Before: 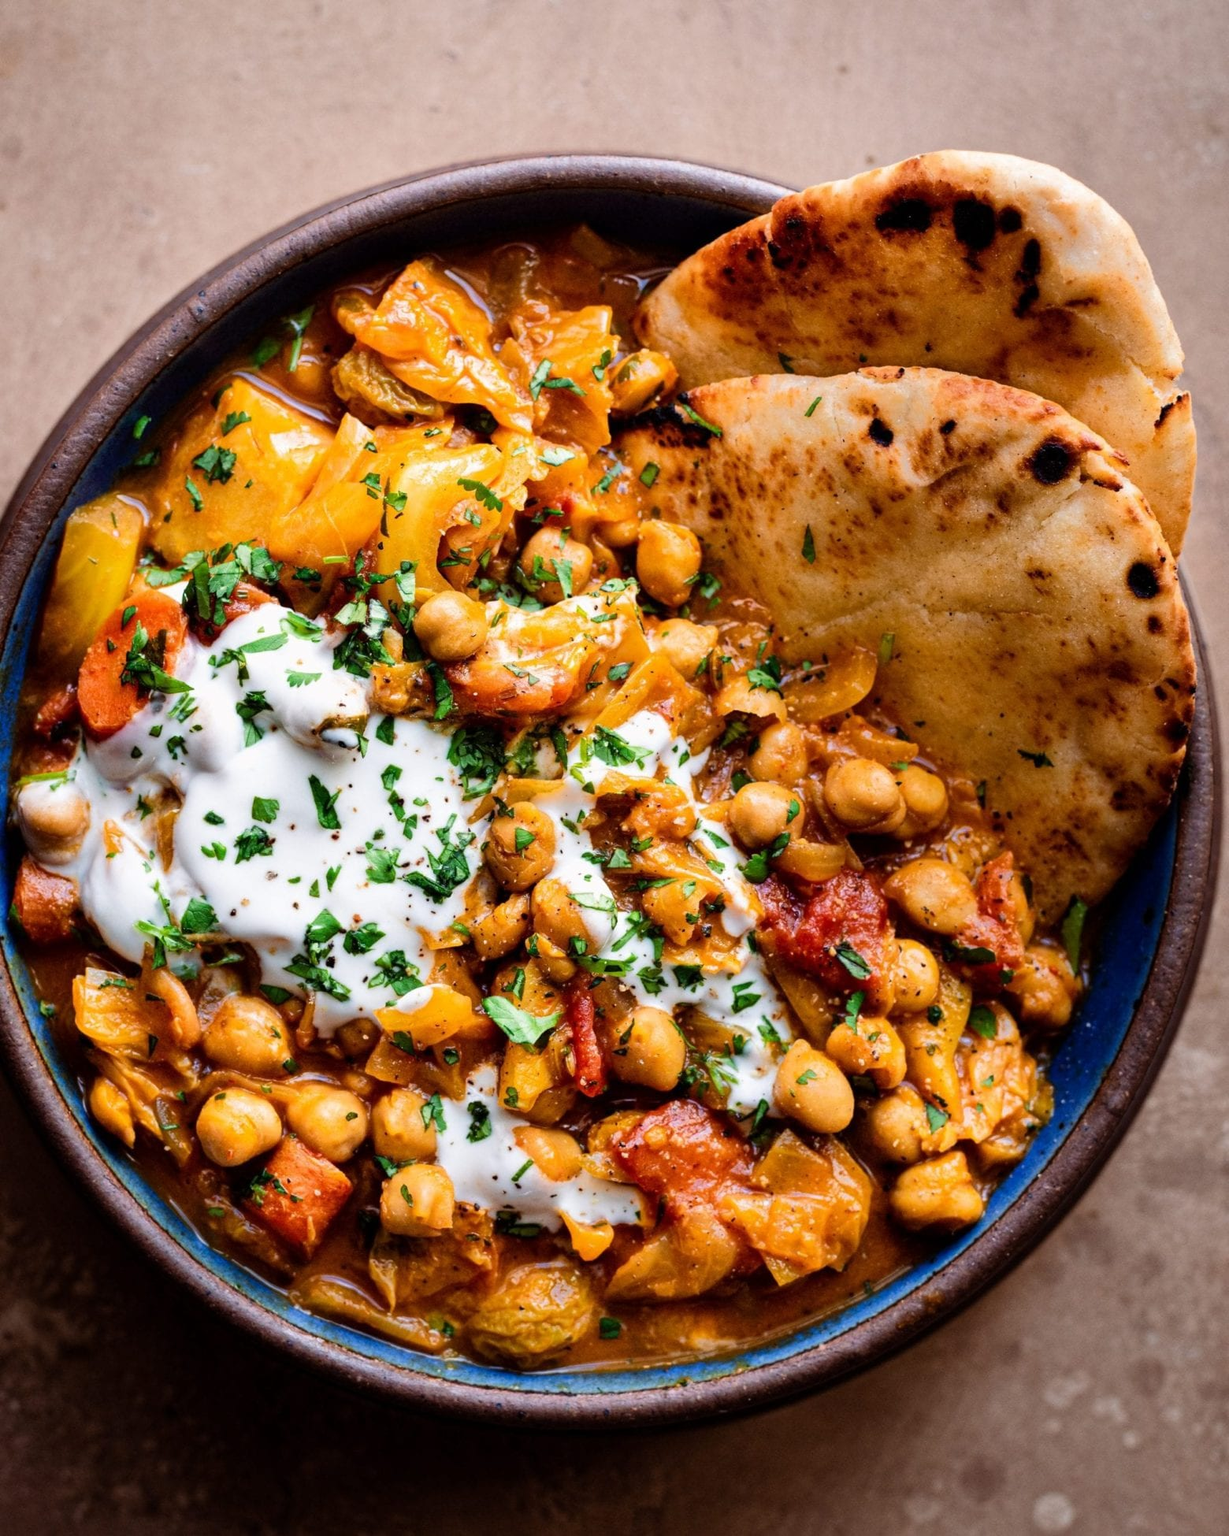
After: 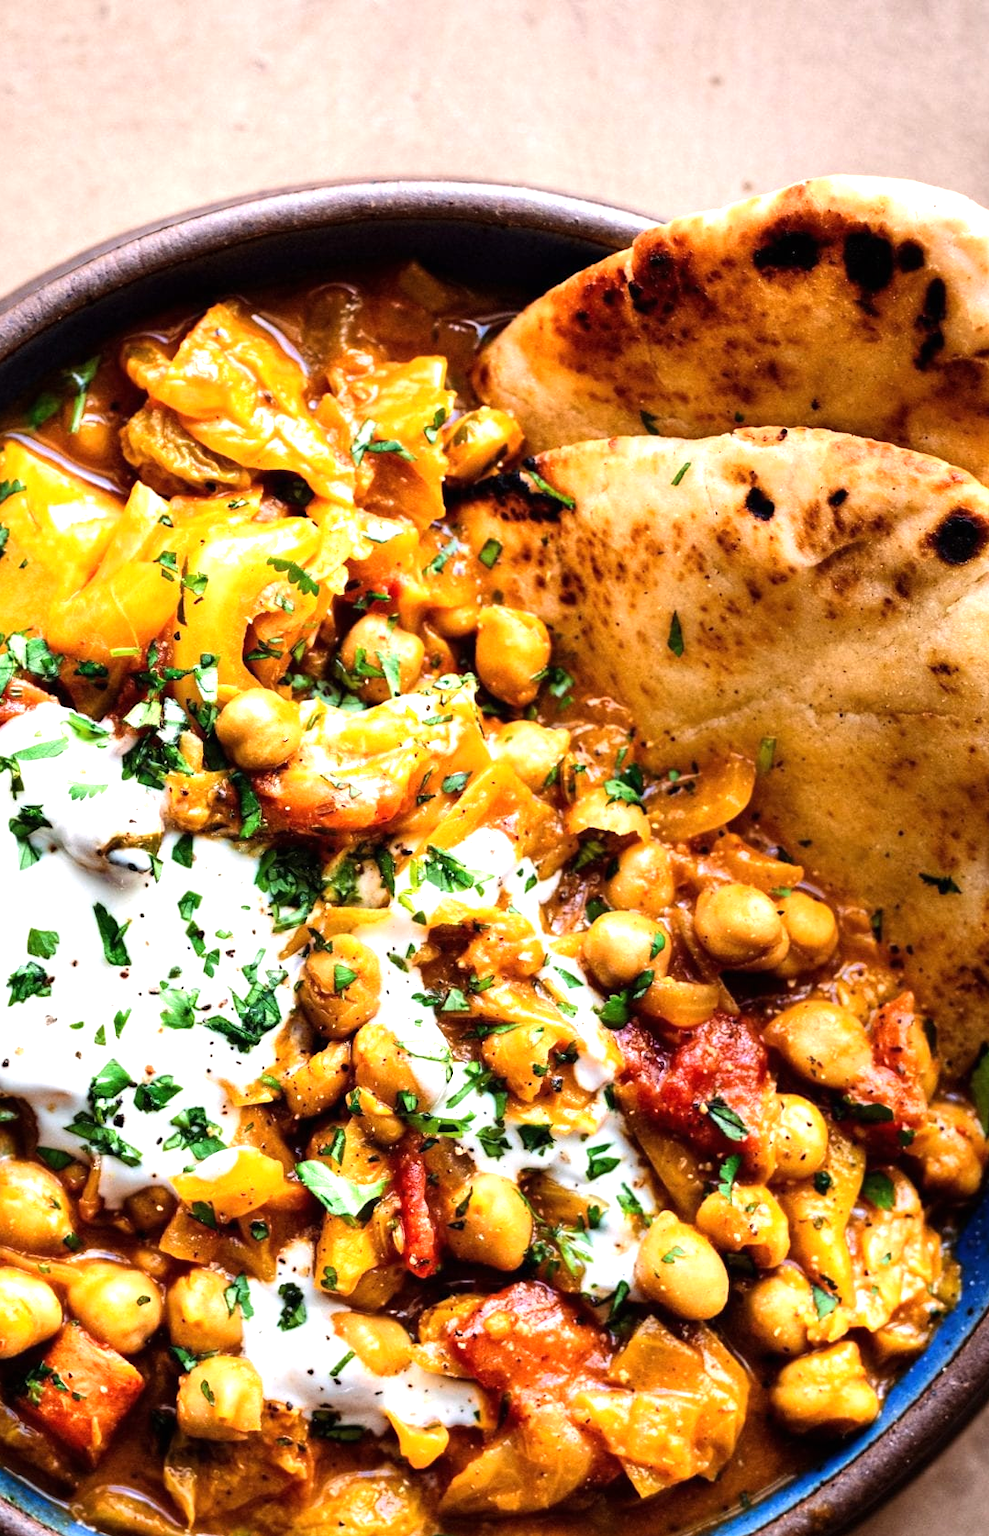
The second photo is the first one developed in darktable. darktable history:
tone equalizer: -8 EV -0.413 EV, -7 EV -0.406 EV, -6 EV -0.339 EV, -5 EV -0.186 EV, -3 EV 0.188 EV, -2 EV 0.304 EV, -1 EV 0.364 EV, +0 EV 0.439 EV, edges refinement/feathering 500, mask exposure compensation -1.57 EV, preserve details no
exposure: black level correction 0, exposure 0.499 EV, compensate highlight preservation false
crop: left 18.596%, right 12.249%, bottom 14.126%
